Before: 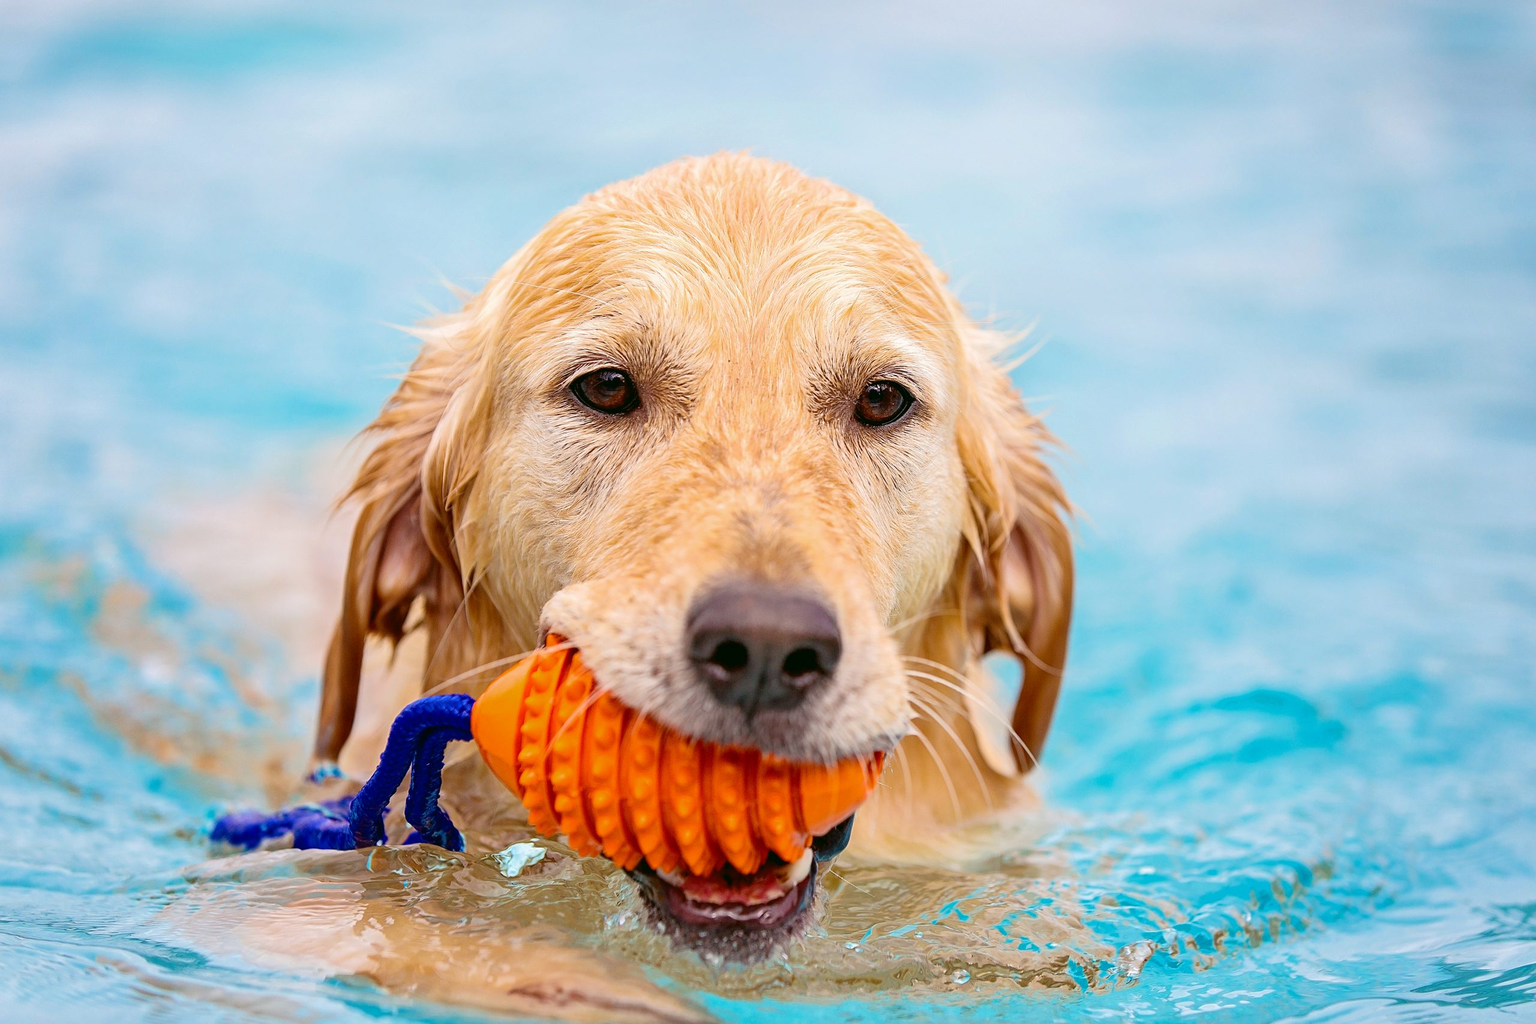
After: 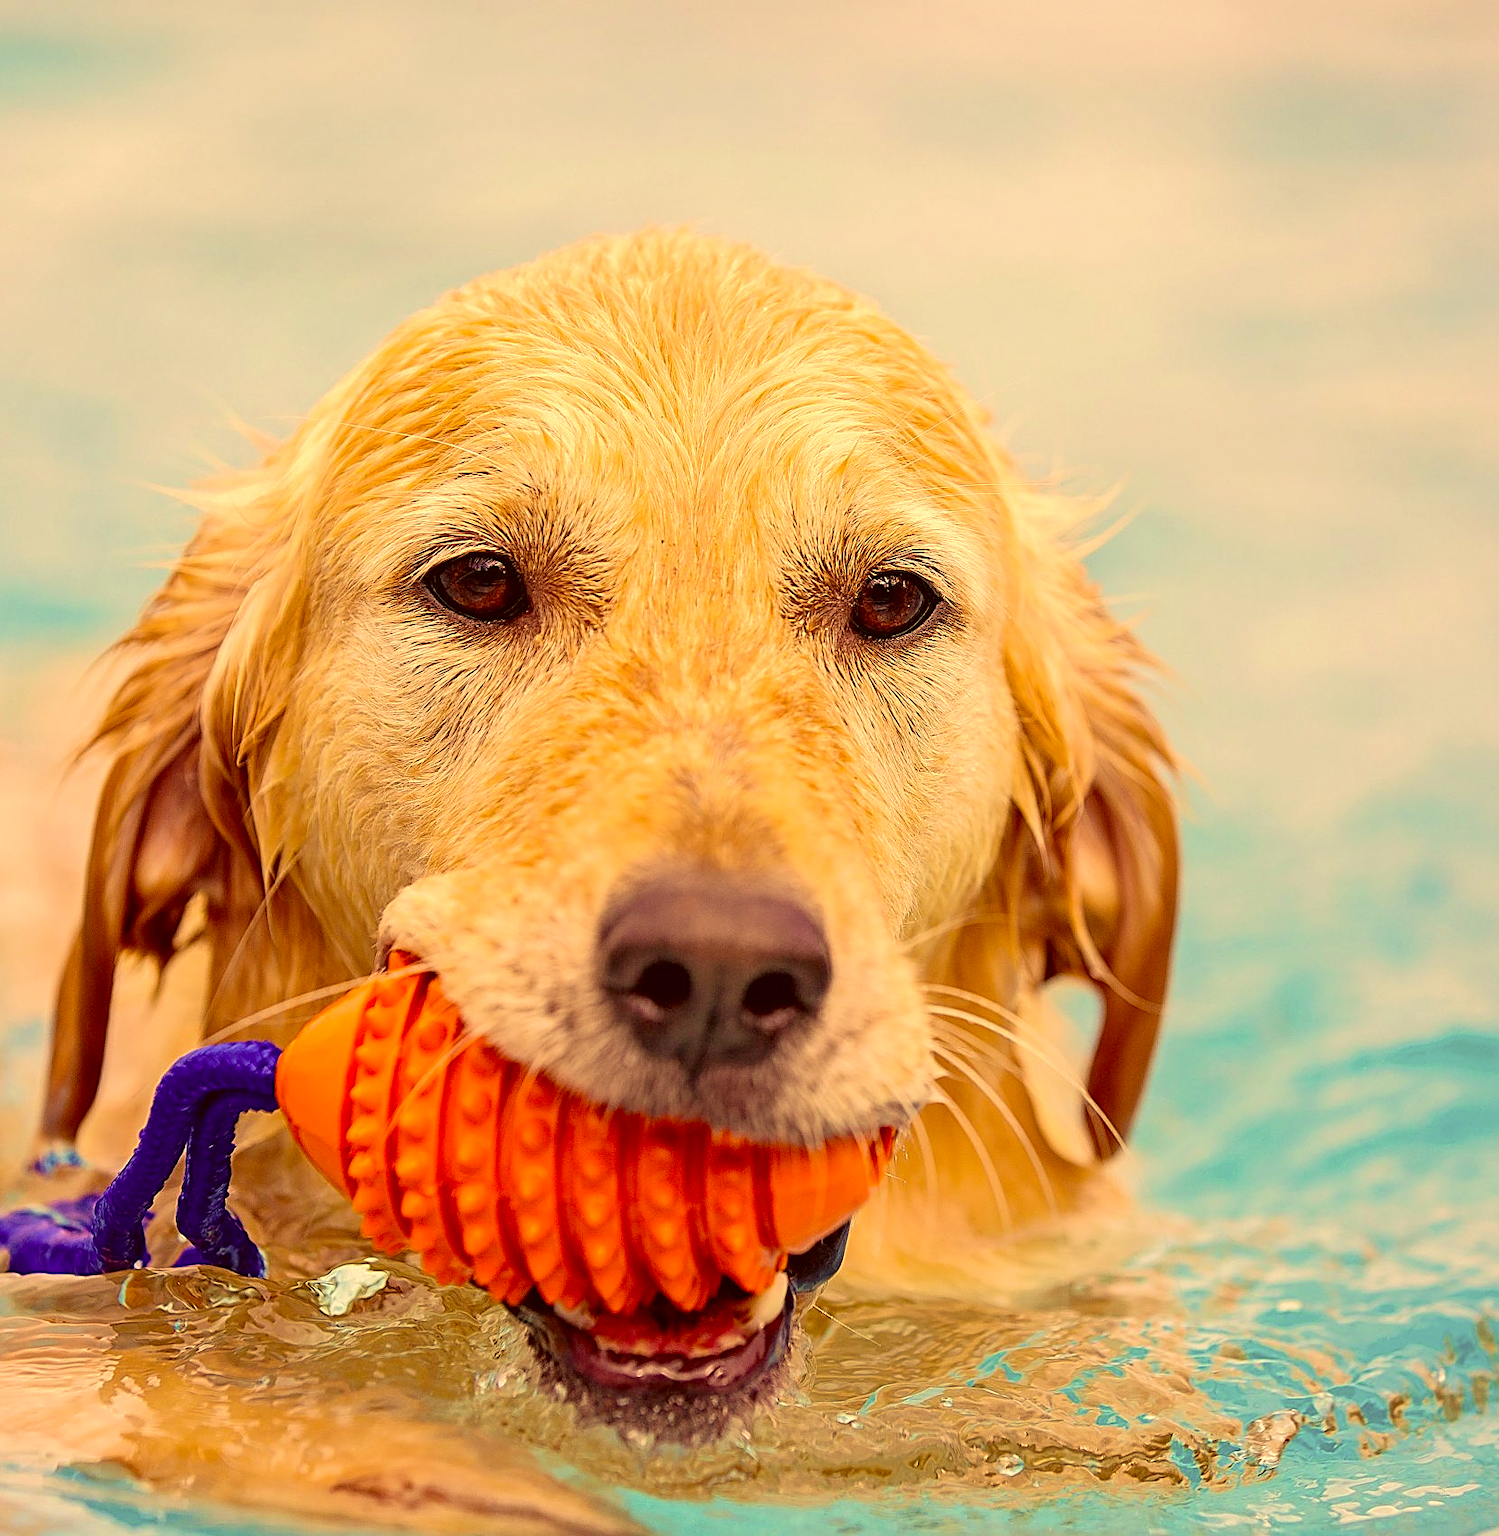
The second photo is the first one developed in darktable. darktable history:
crop and rotate: left 18.746%, right 16.173%
color correction: highlights a* 10.09, highlights b* 38.55, shadows a* 14.01, shadows b* 3.66
velvia: on, module defaults
sharpen: on, module defaults
